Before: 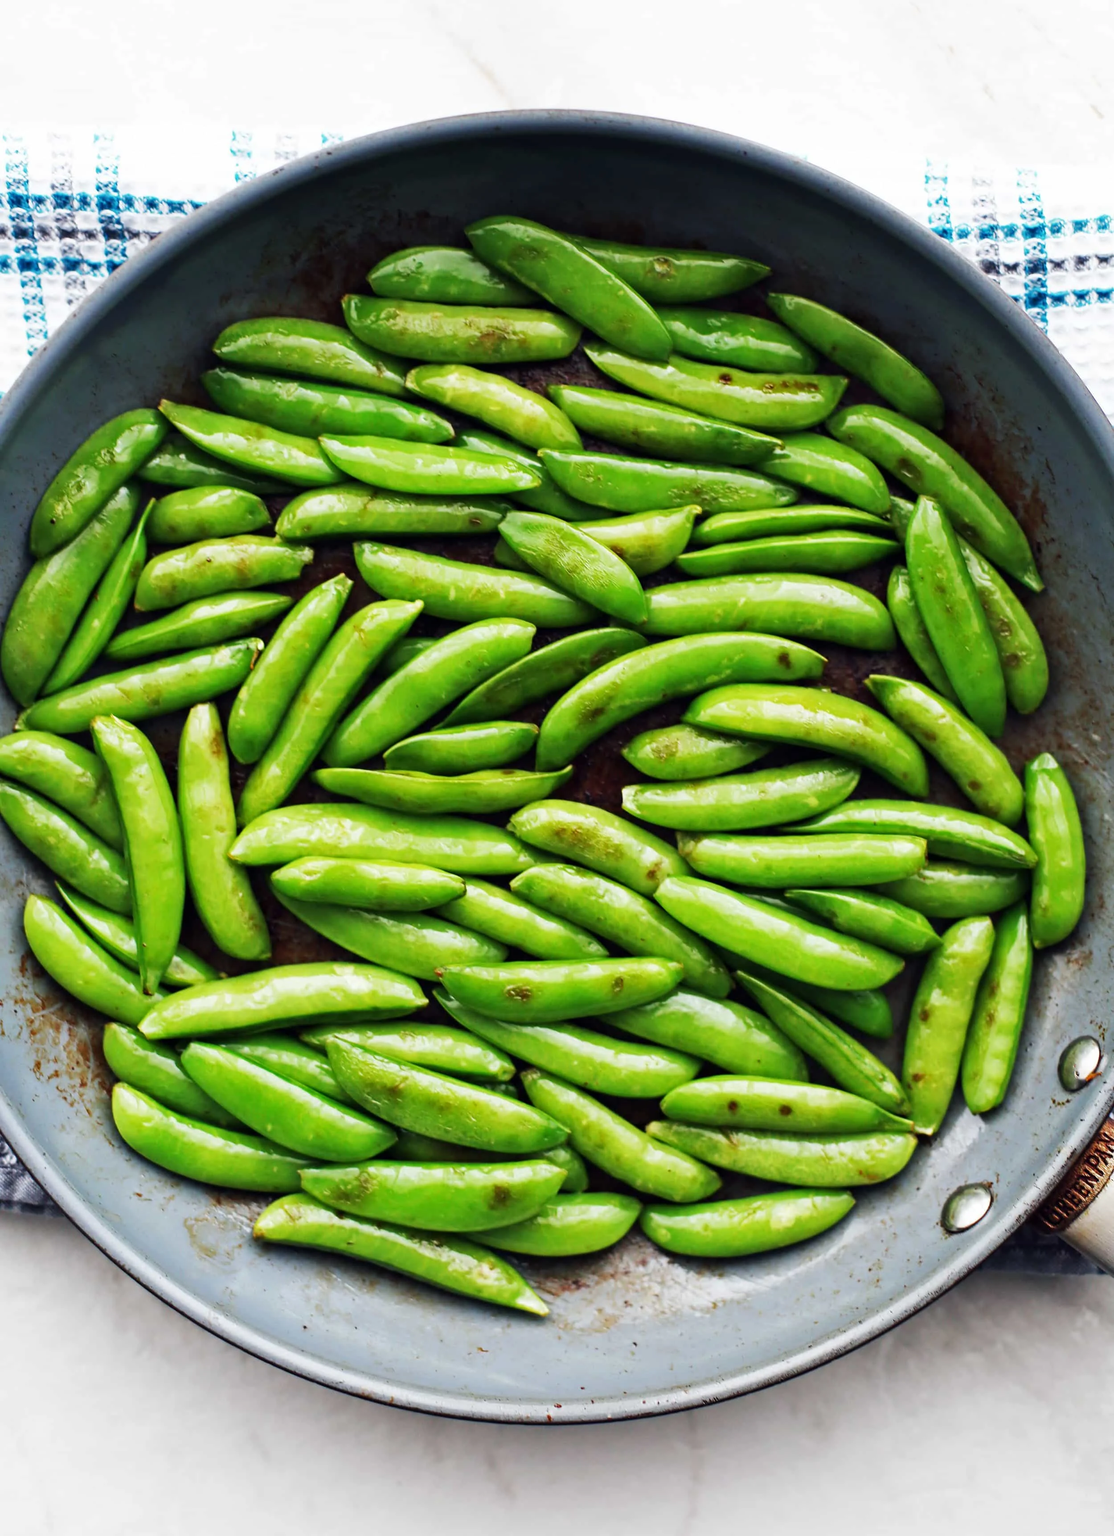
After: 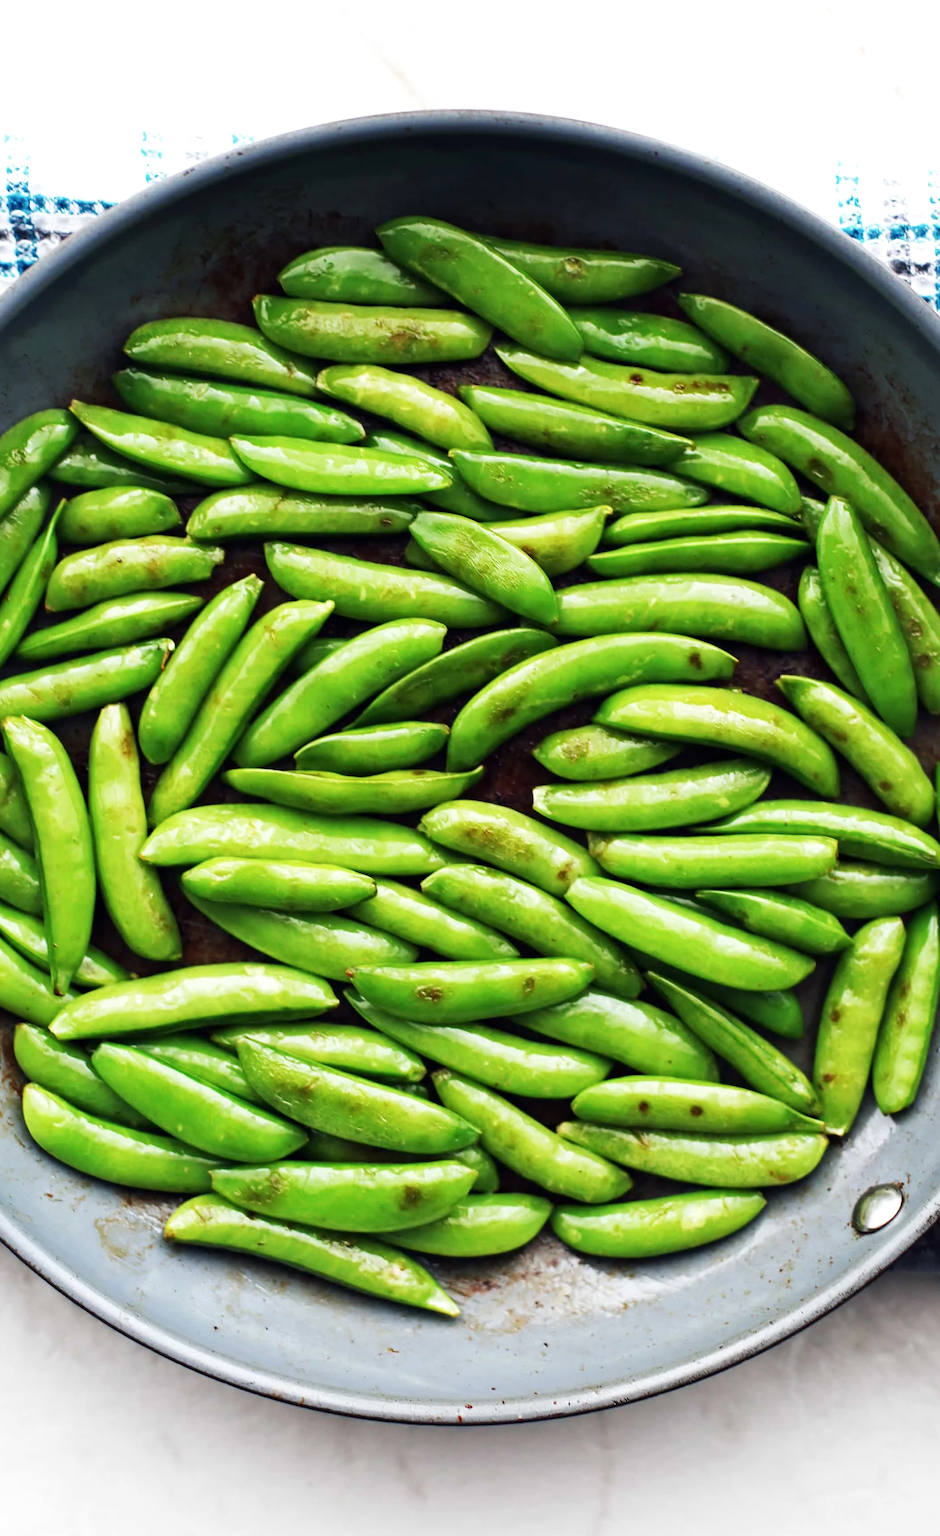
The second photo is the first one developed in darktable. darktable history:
crop: left 8.055%, right 7.534%
shadows and highlights: shadows -11.85, white point adjustment 3.89, highlights 27.55
